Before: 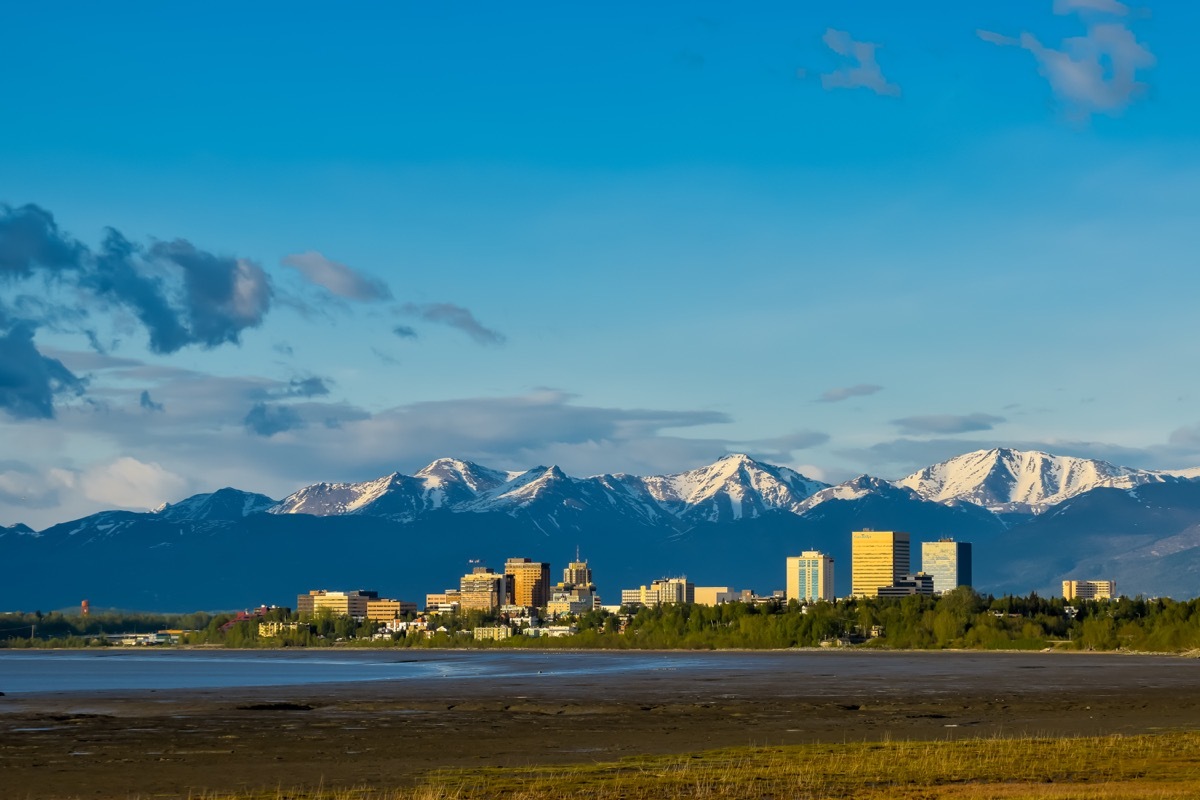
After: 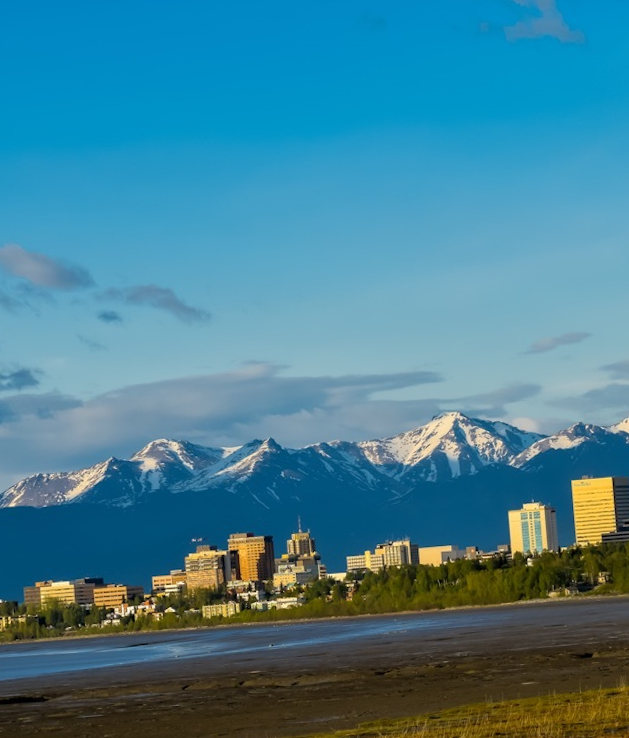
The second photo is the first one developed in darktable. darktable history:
crop and rotate: left 22.516%, right 21.234%
rotate and perspective: rotation -4.57°, crop left 0.054, crop right 0.944, crop top 0.087, crop bottom 0.914
